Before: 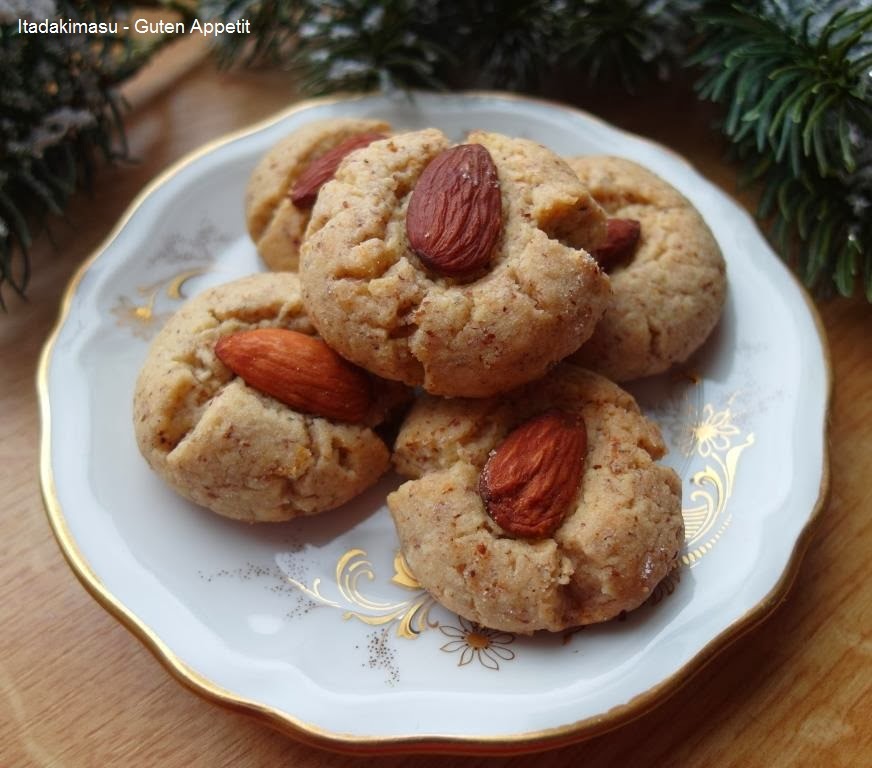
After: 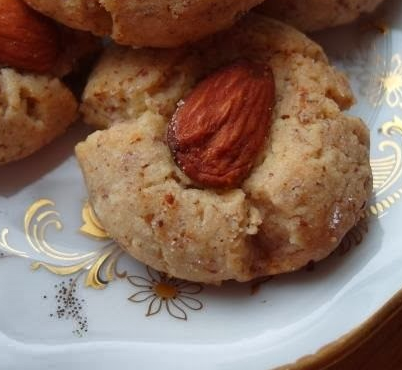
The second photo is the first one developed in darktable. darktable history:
crop: left 35.786%, top 45.699%, right 18.113%, bottom 6.111%
shadows and highlights: shadows 20.81, highlights -82.02, soften with gaussian
